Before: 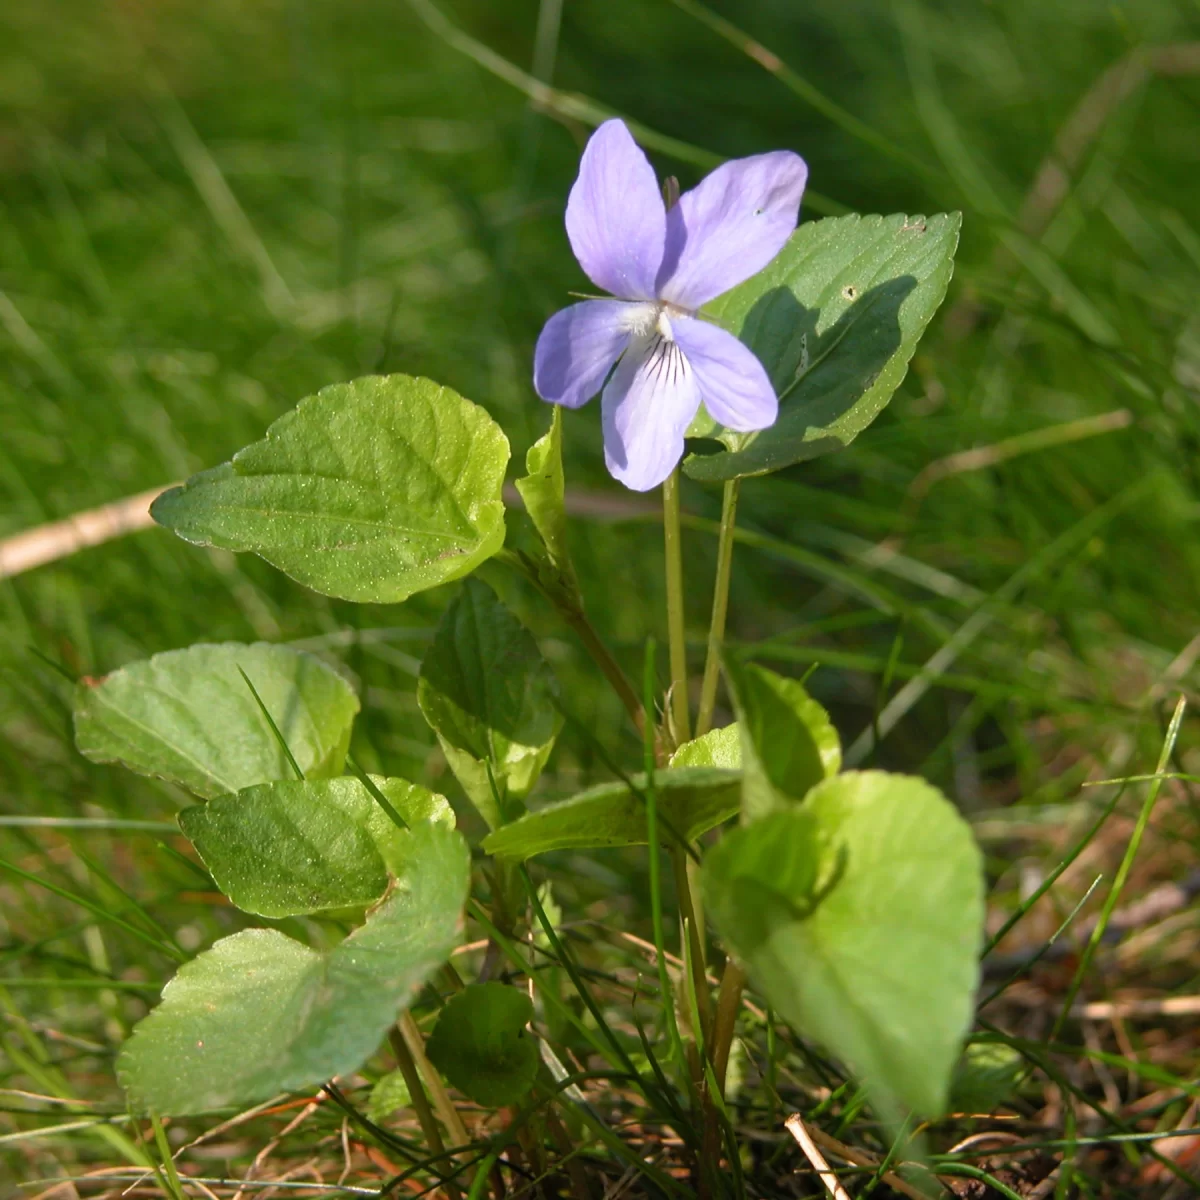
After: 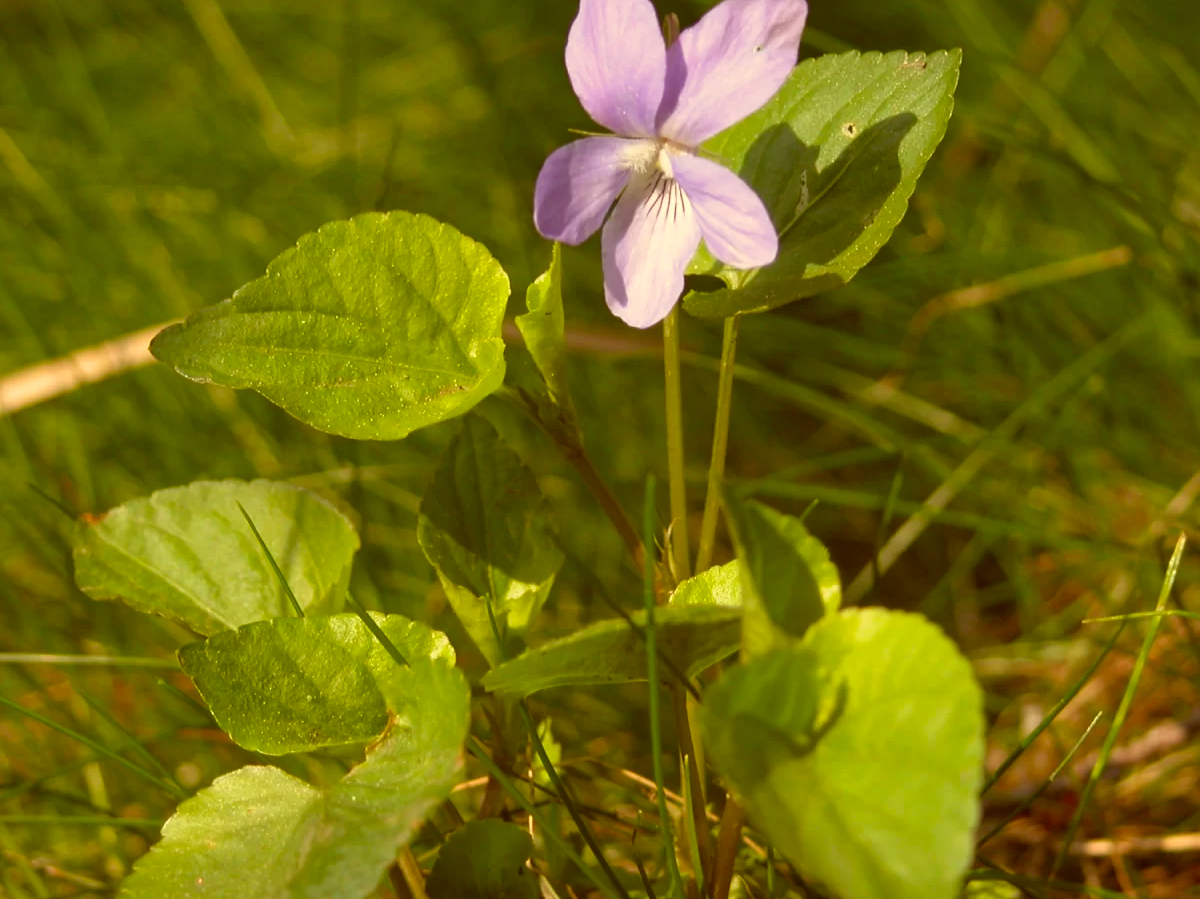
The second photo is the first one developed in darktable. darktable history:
color correction: highlights a* 1.02, highlights b* 24.08, shadows a* 15.28, shadows b* 24.47
crop: top 13.612%, bottom 11.455%
